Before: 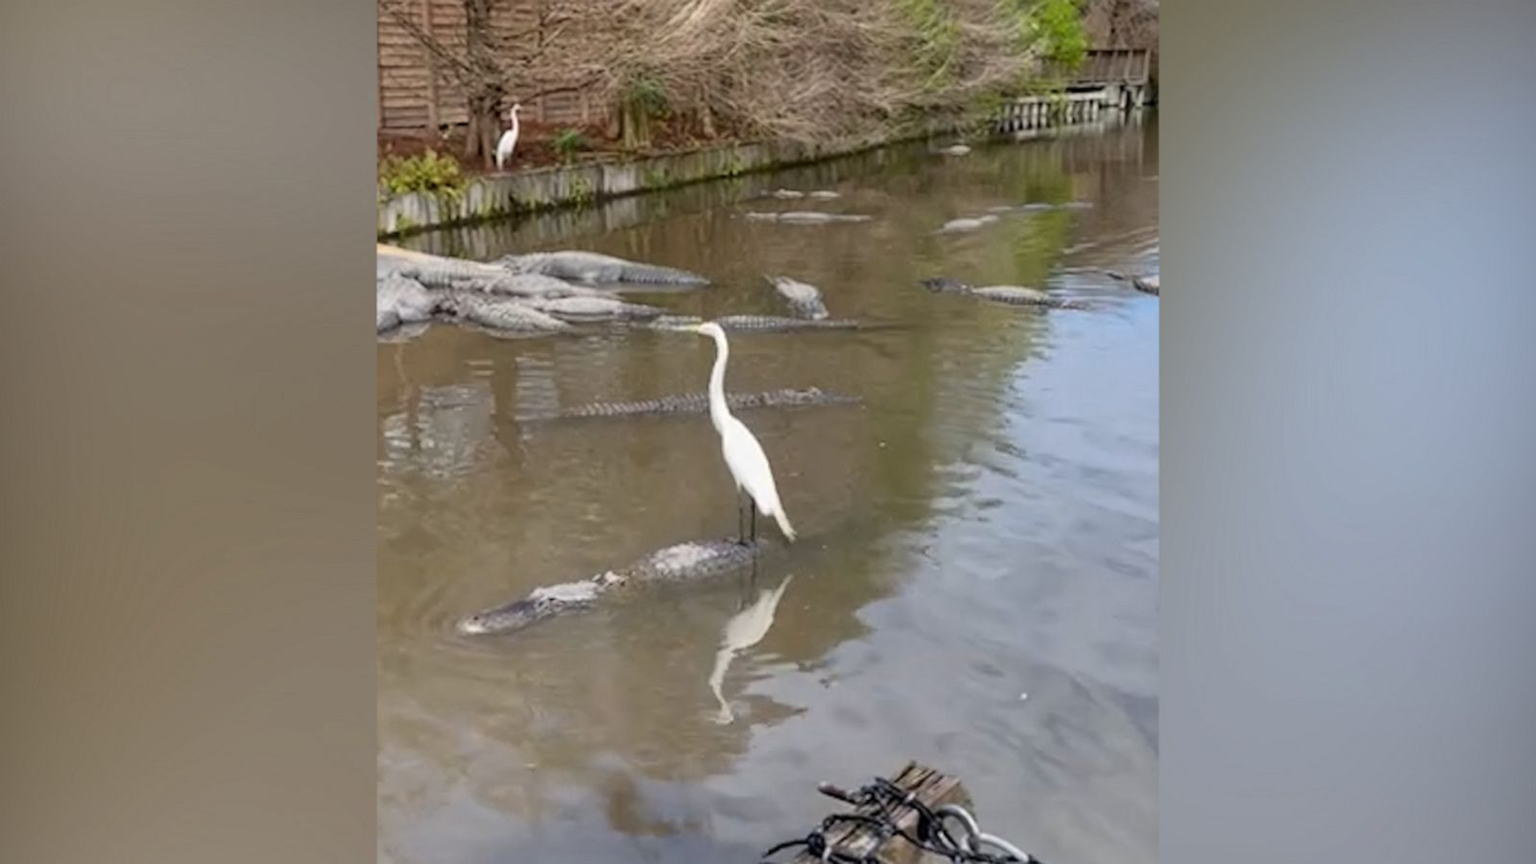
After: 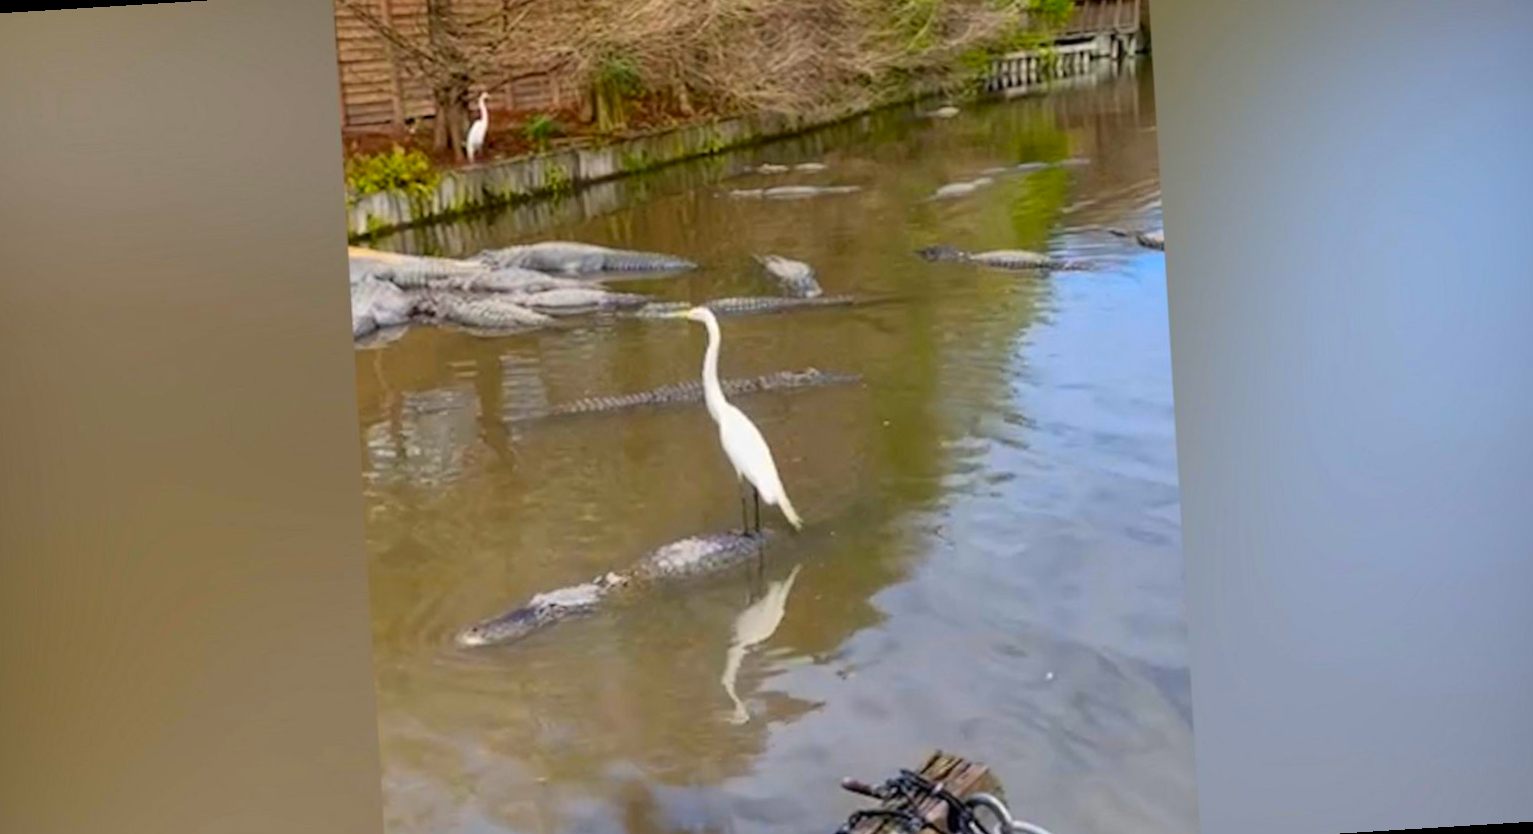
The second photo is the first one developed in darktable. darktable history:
rotate and perspective: rotation -3.52°, crop left 0.036, crop right 0.964, crop top 0.081, crop bottom 0.919
color contrast: green-magenta contrast 1.55, blue-yellow contrast 1.83
